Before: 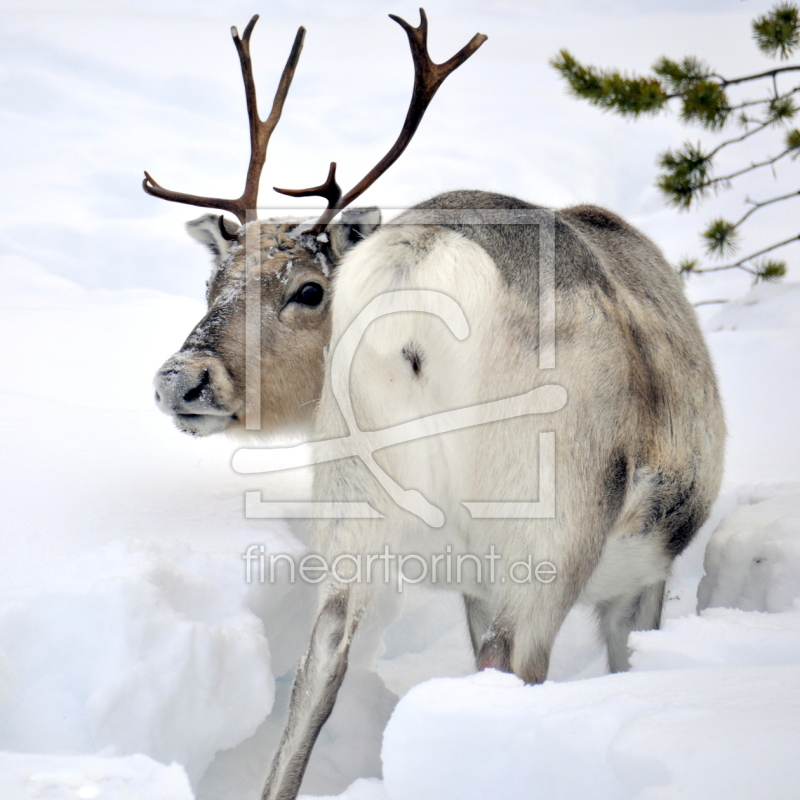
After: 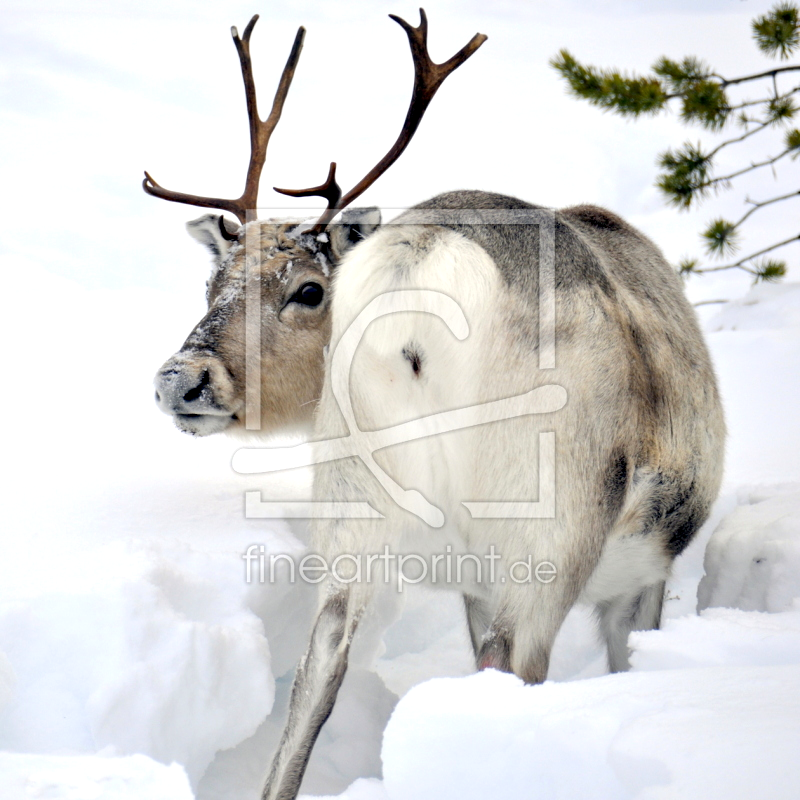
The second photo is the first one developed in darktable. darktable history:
exposure: exposure 0.201 EV, compensate exposure bias true, compensate highlight preservation false
haze removal: adaptive false
